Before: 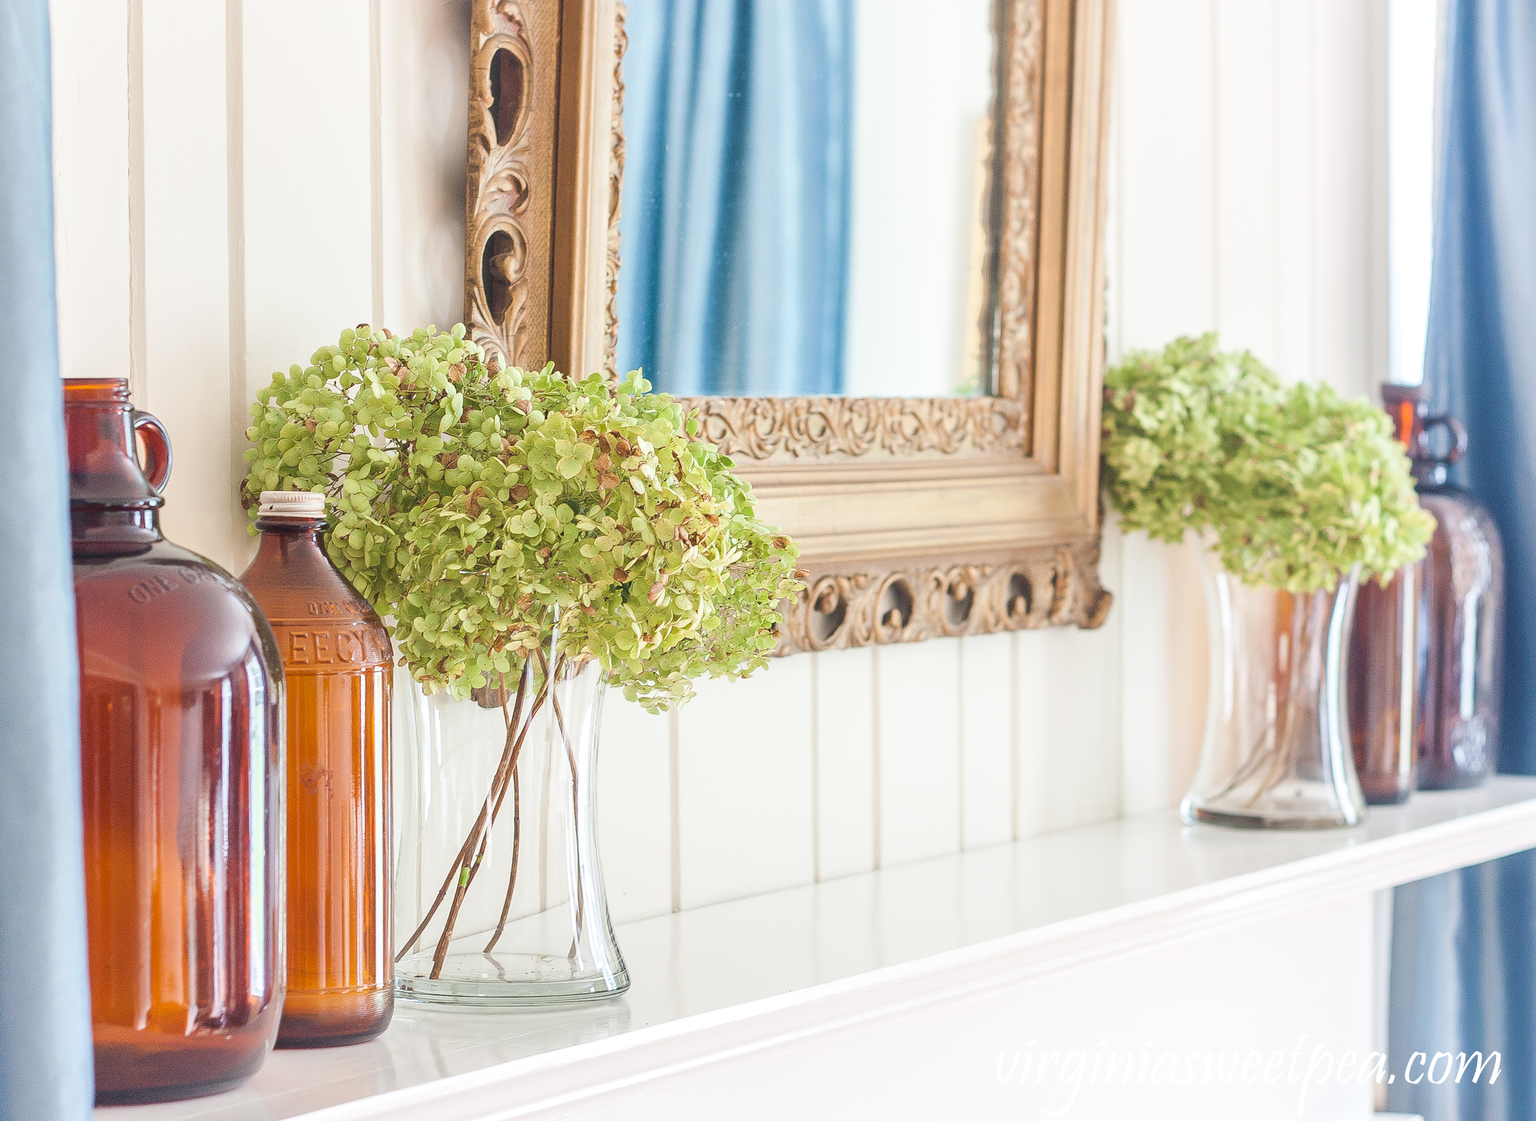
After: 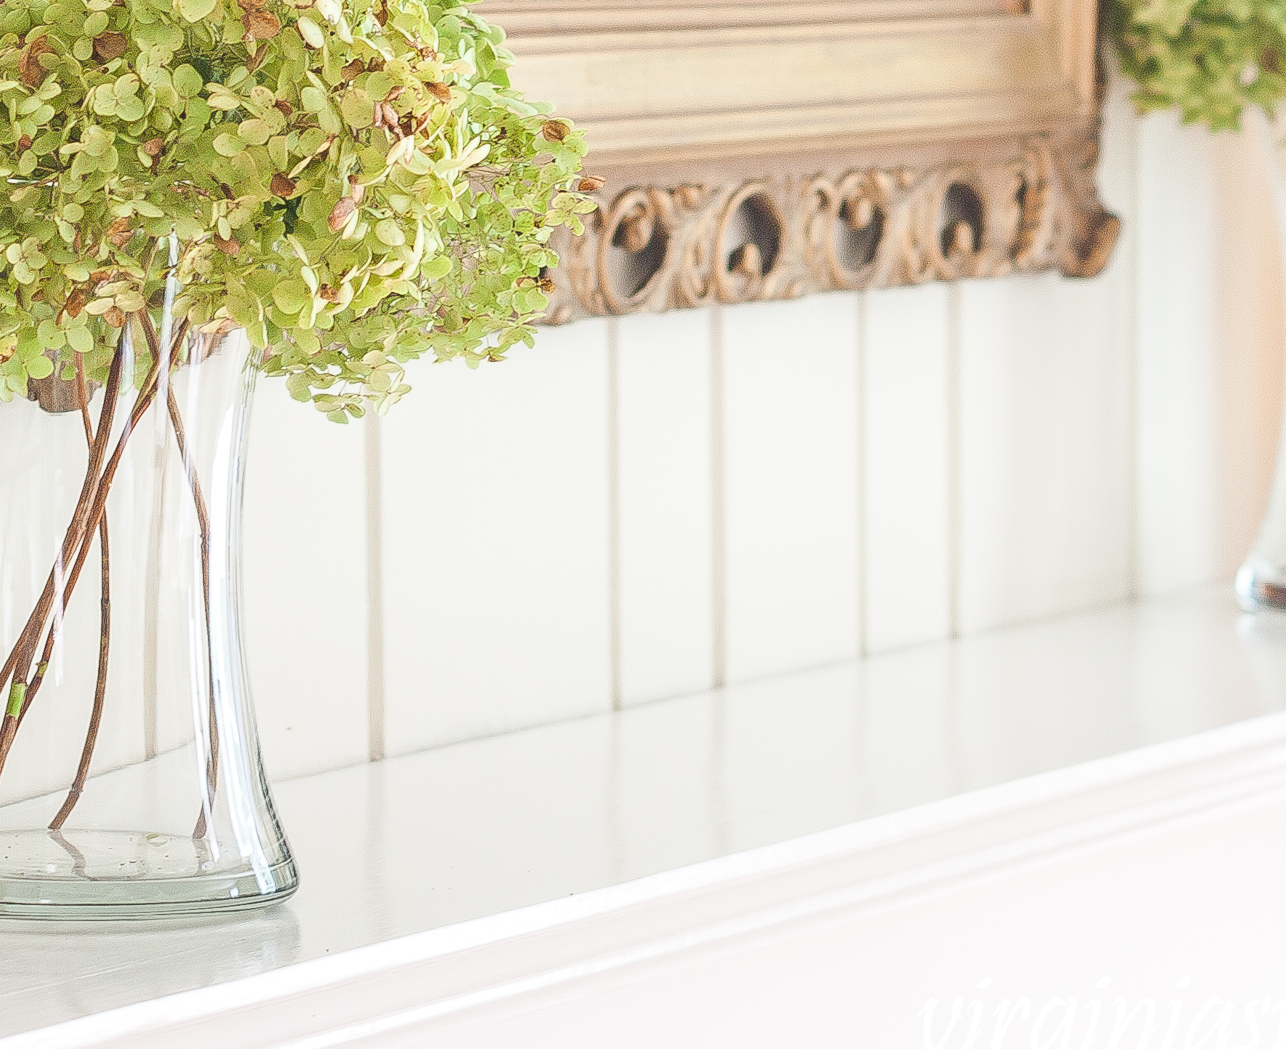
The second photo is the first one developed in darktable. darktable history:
crop: left 29.646%, top 41.593%, right 21.182%, bottom 3.478%
